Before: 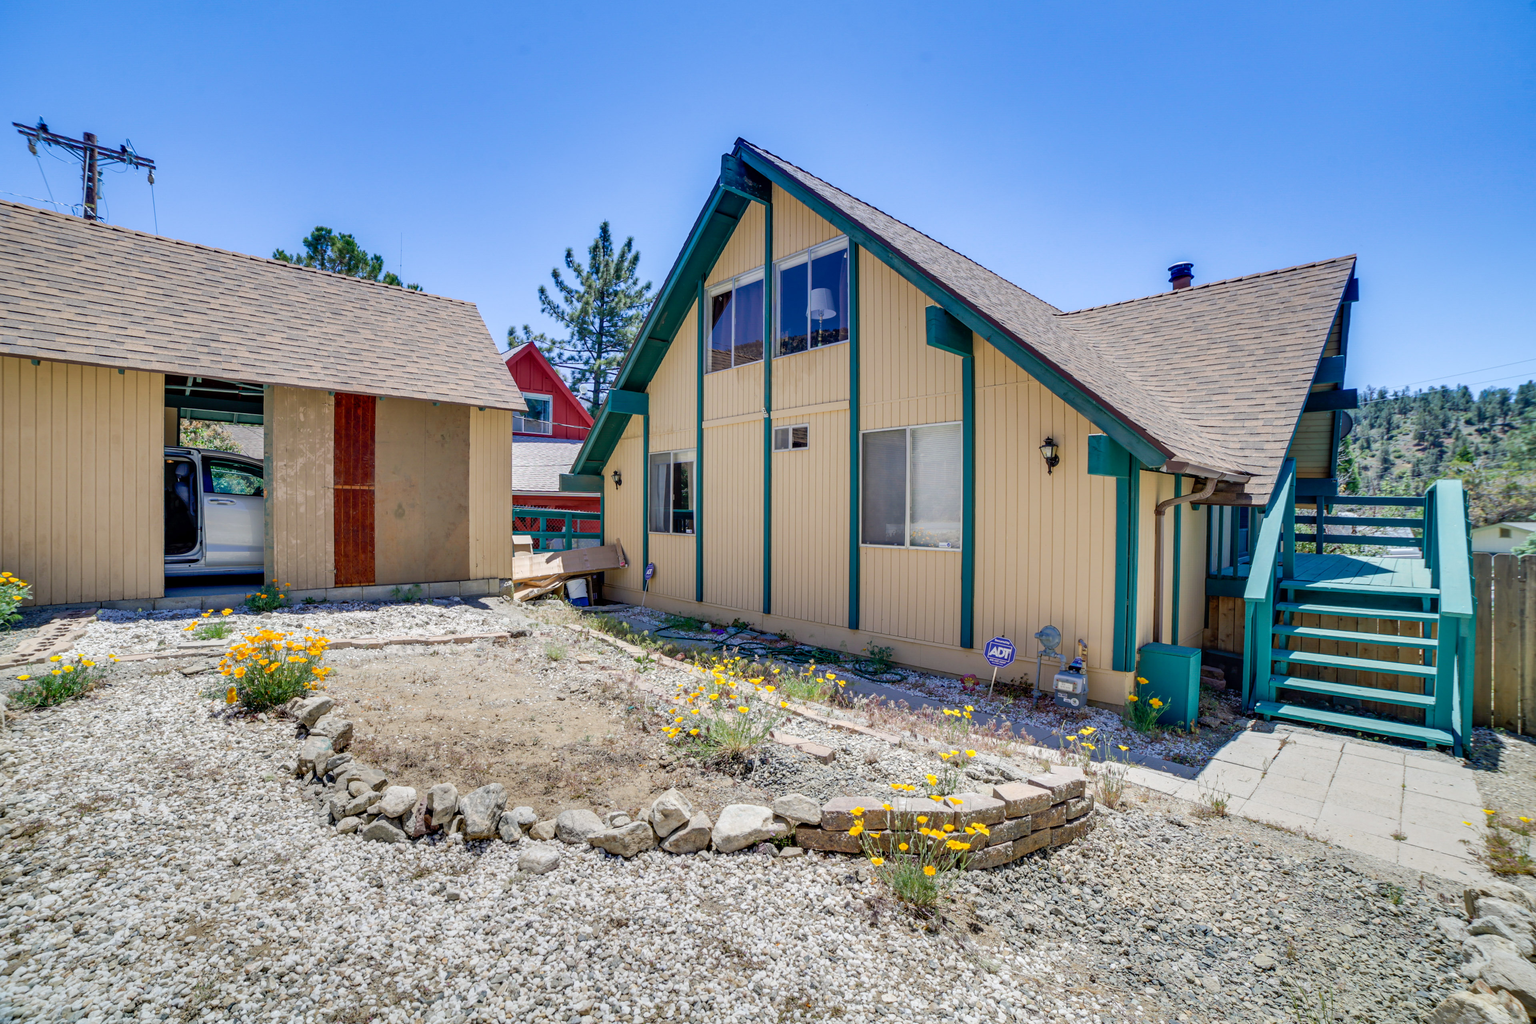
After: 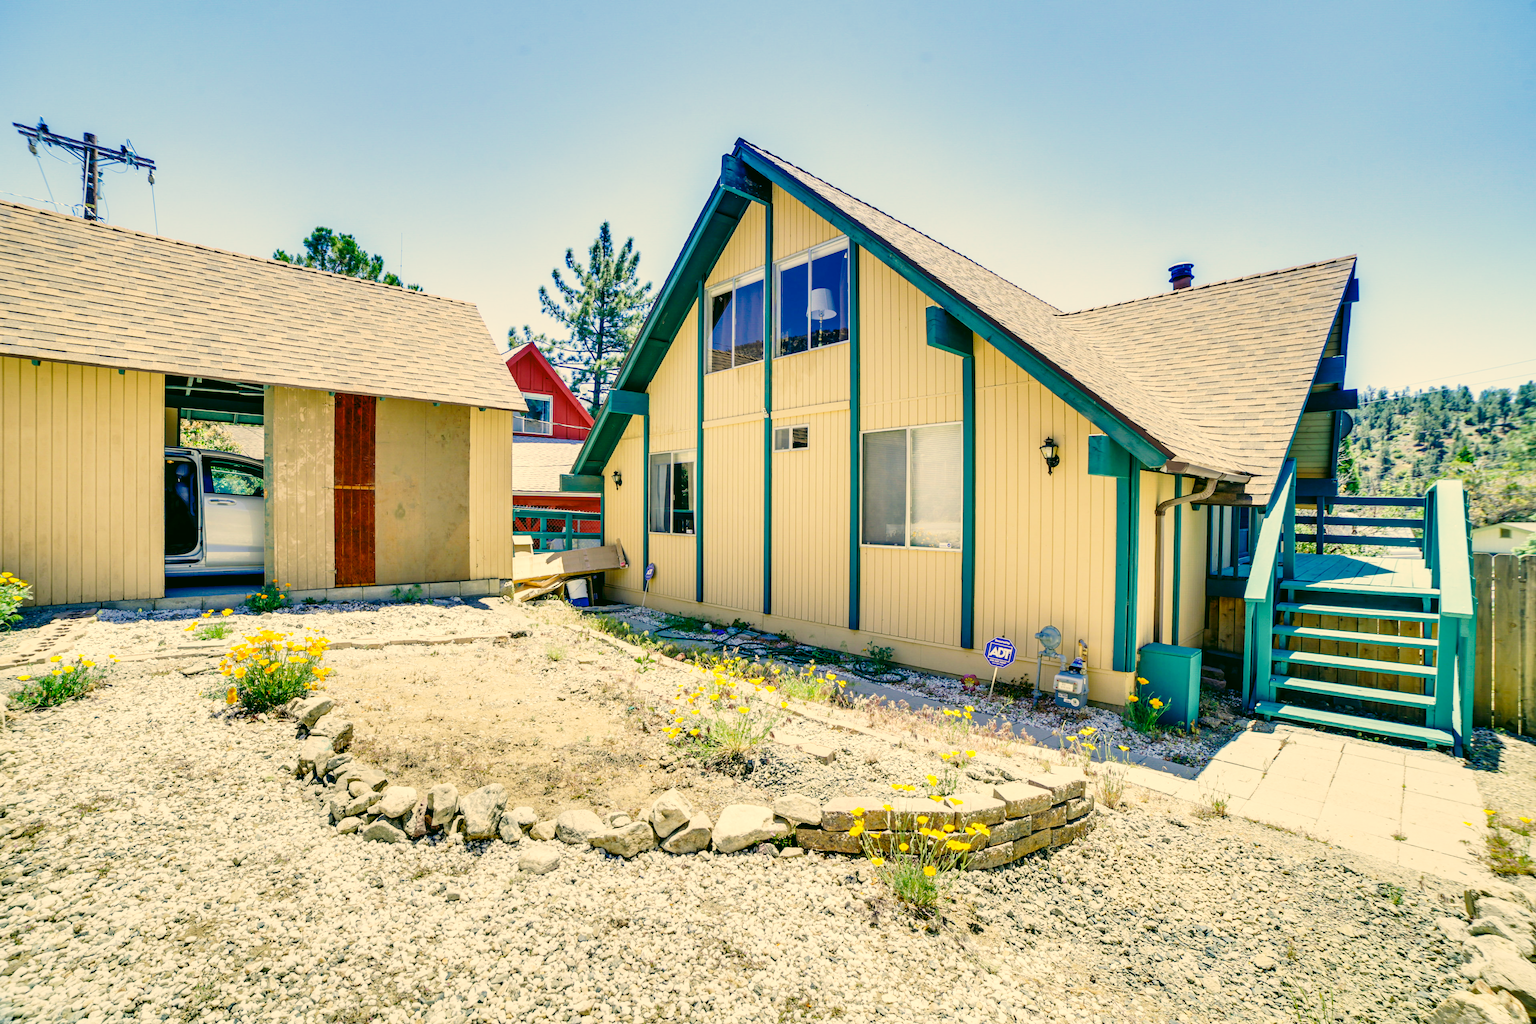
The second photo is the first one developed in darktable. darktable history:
color correction: highlights a* 4.72, highlights b* 24.39, shadows a* -15.91, shadows b* 3.85
base curve: curves: ch0 [(0, 0) (0.028, 0.03) (0.121, 0.232) (0.46, 0.748) (0.859, 0.968) (1, 1)], preserve colors none
